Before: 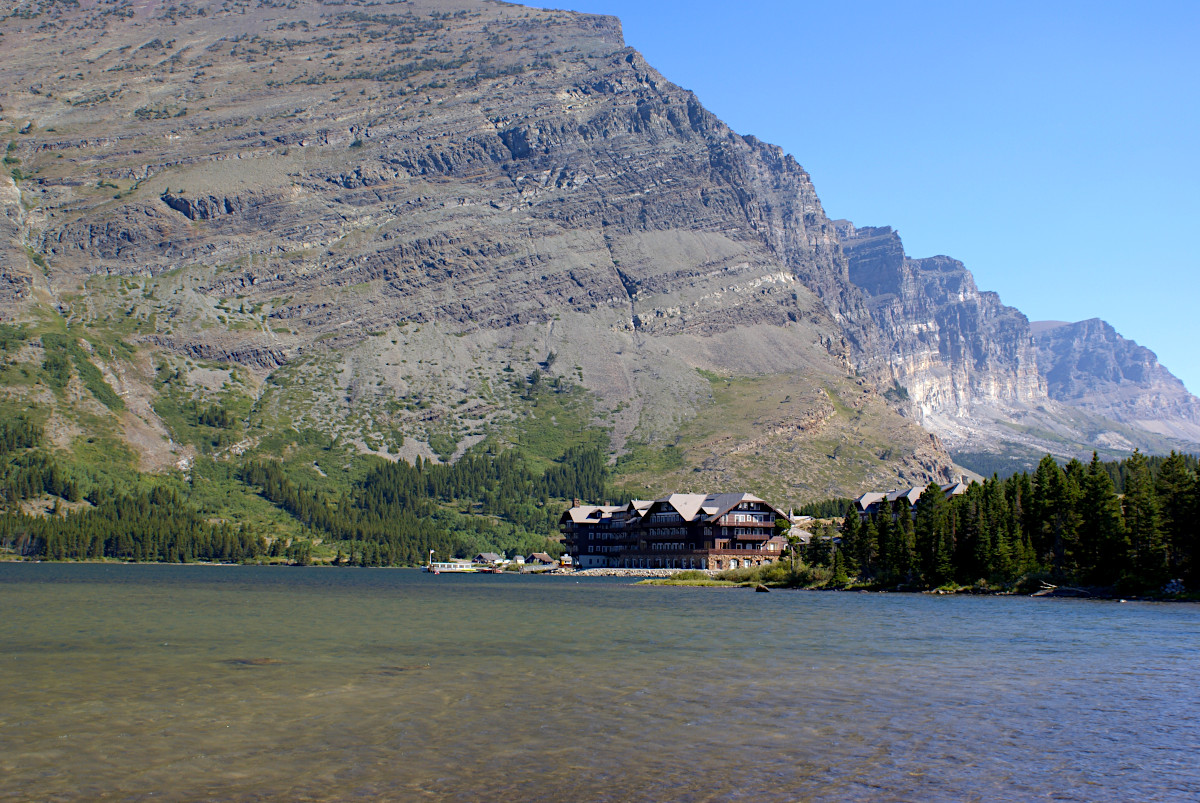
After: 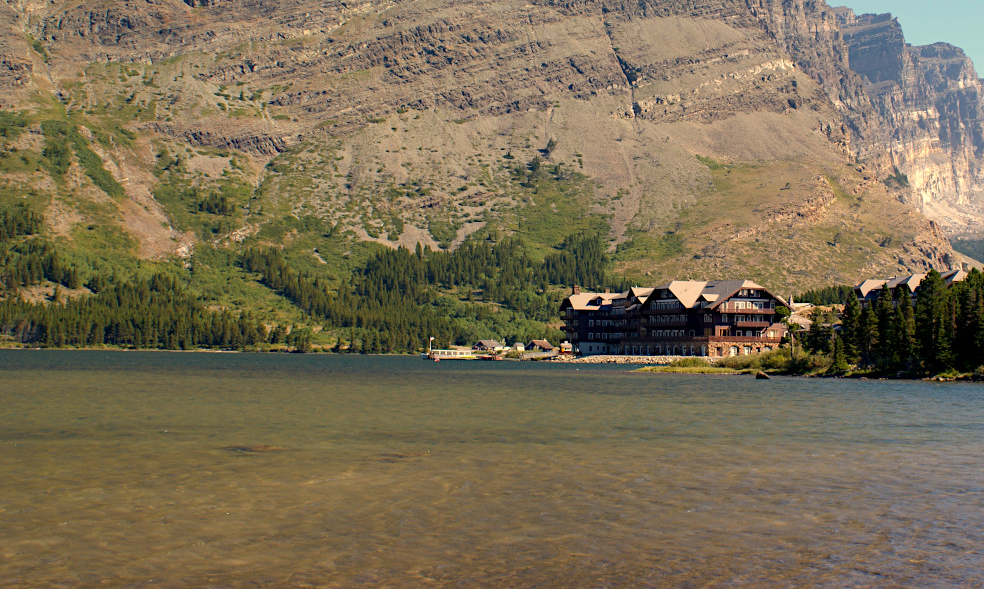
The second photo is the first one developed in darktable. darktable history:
crop: top 26.531%, right 17.959%
white balance: red 1.138, green 0.996, blue 0.812
